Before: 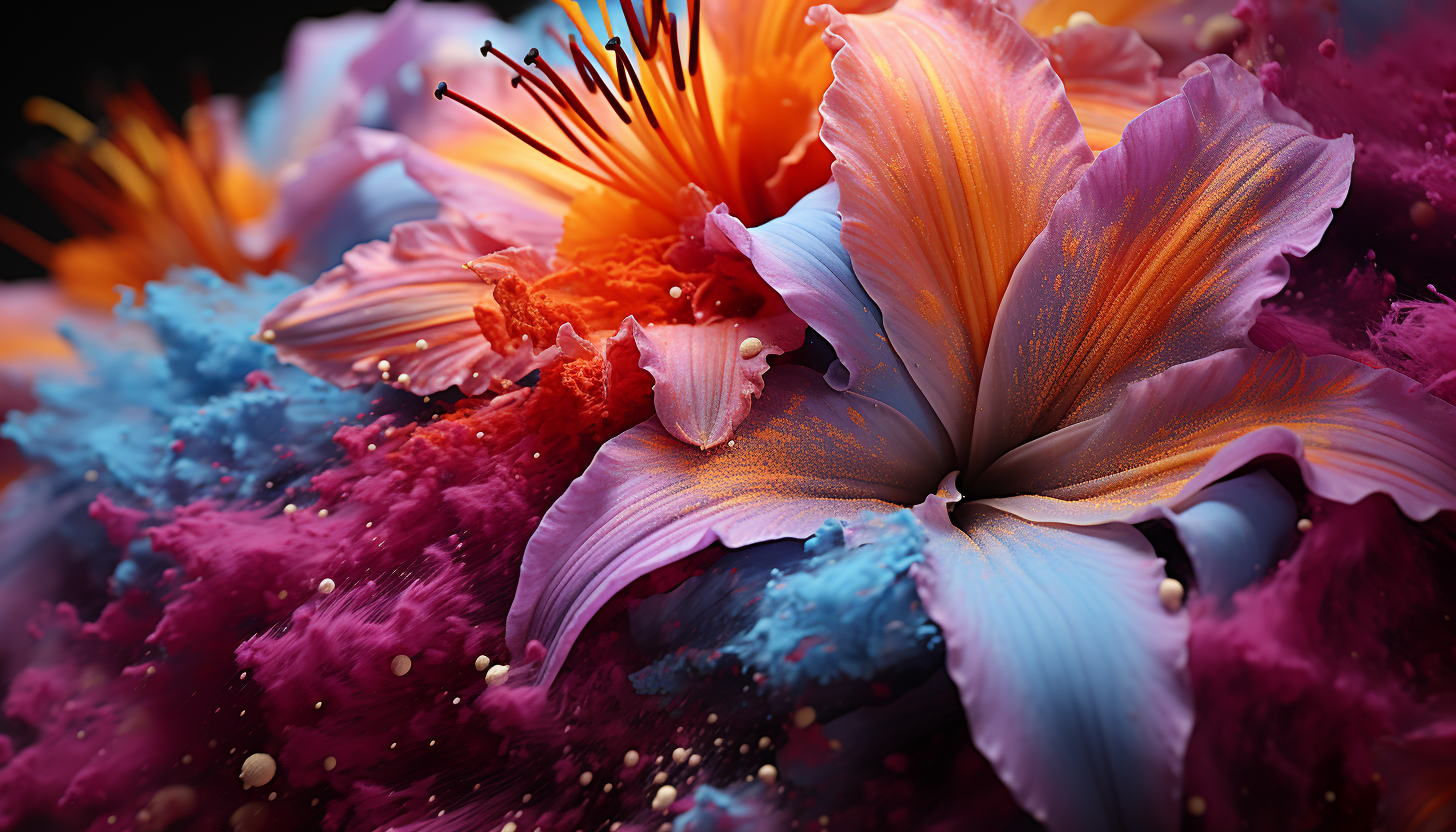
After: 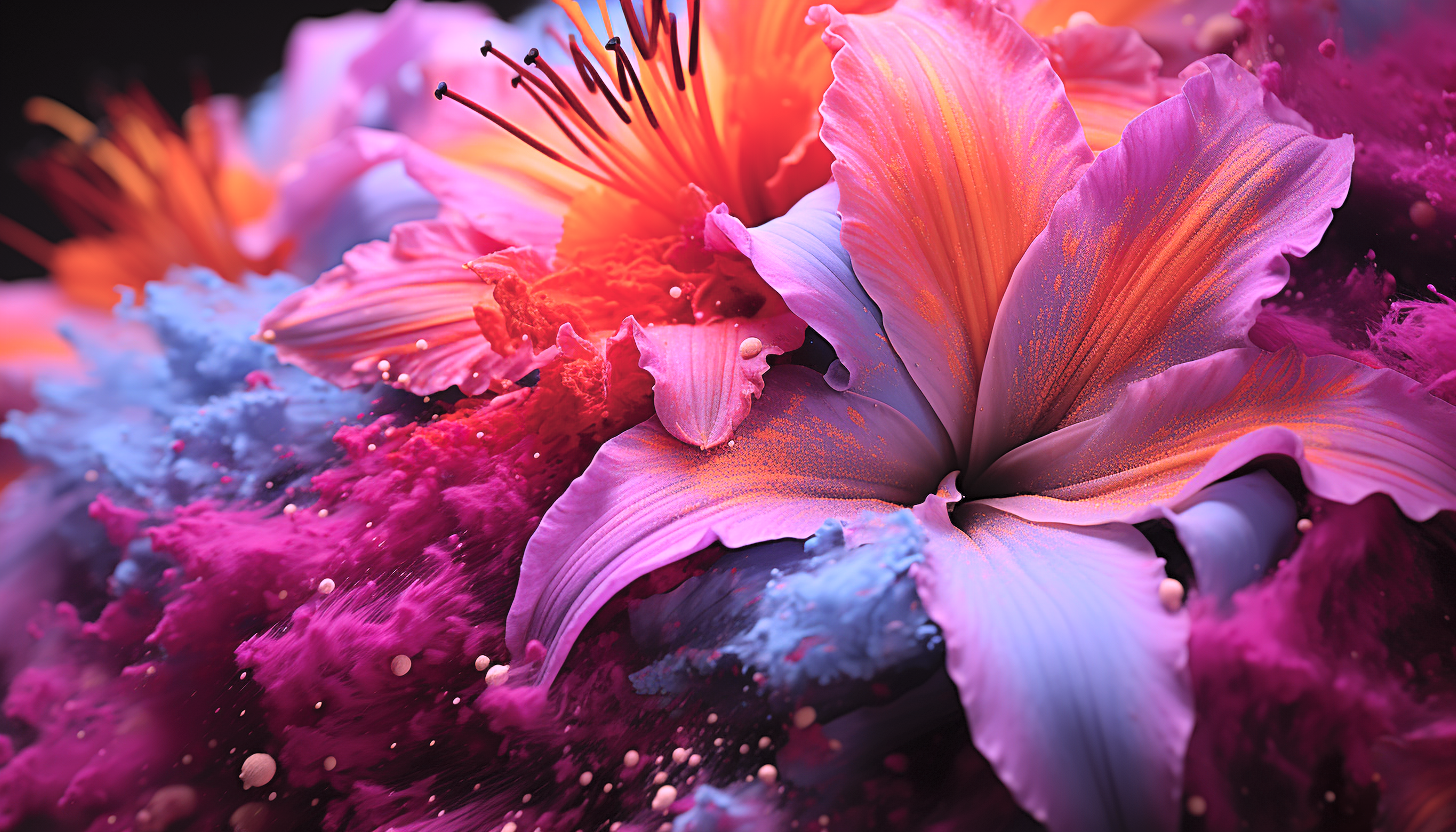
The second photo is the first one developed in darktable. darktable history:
color correction: highlights a* 19.26, highlights b* -12.08, saturation 1.68
color balance rgb: shadows lift › chroma 1.845%, shadows lift › hue 263.18°, perceptual saturation grading › global saturation 19.956%, global vibrance 20%
contrast brightness saturation: brightness 0.186, saturation -0.505
